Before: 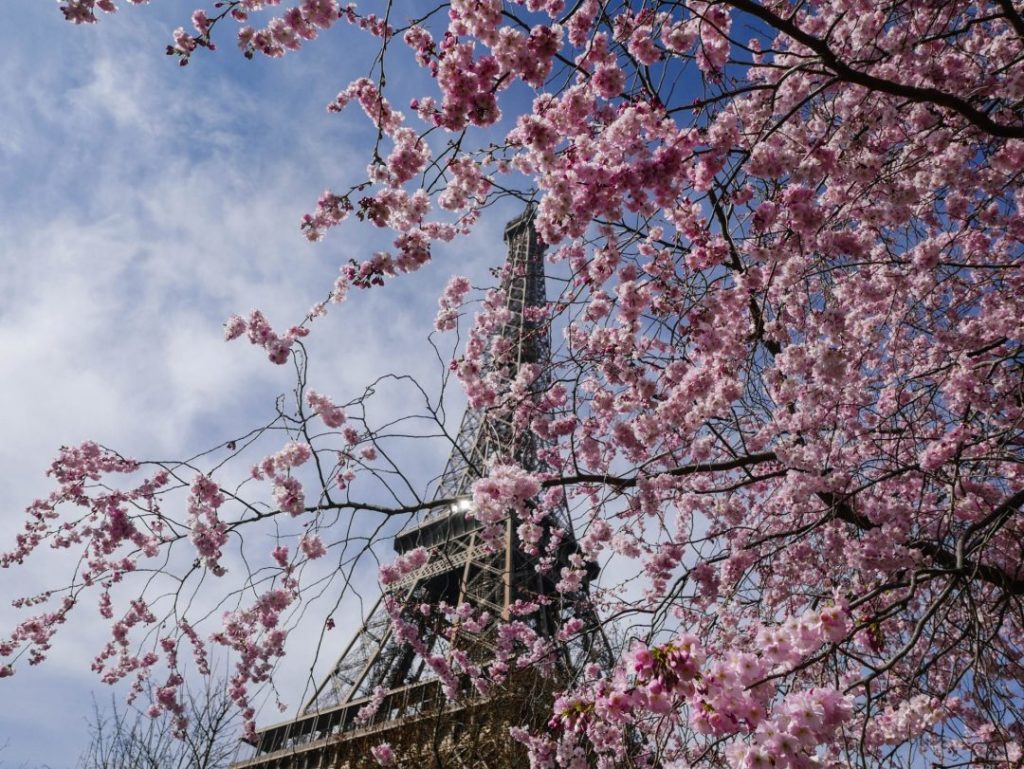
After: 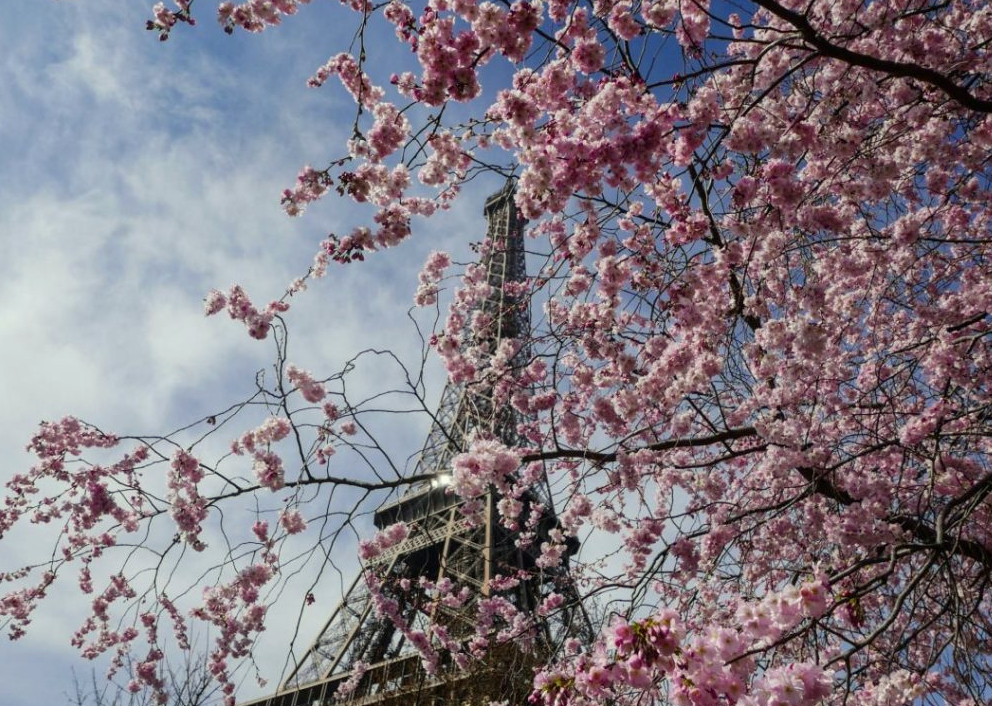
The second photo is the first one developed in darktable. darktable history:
color correction: highlights a* -4.28, highlights b* 6.53
crop: left 1.964%, top 3.251%, right 1.122%, bottom 4.933%
exposure: black level correction 0.001, compensate highlight preservation false
